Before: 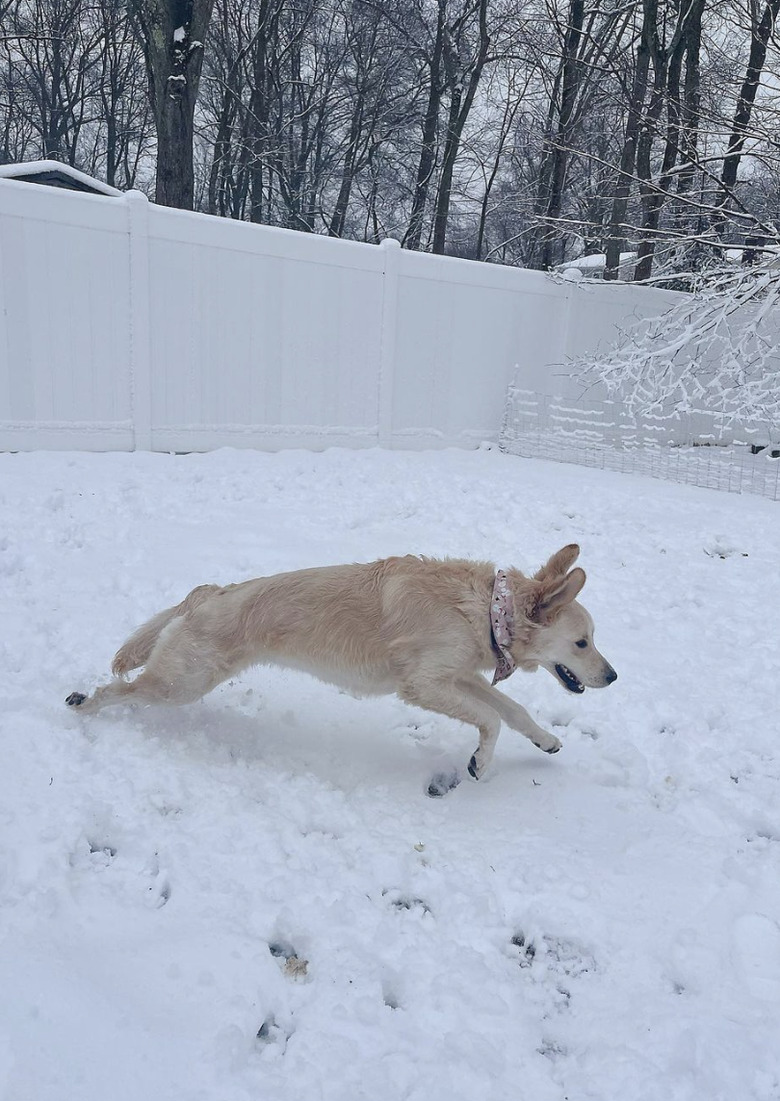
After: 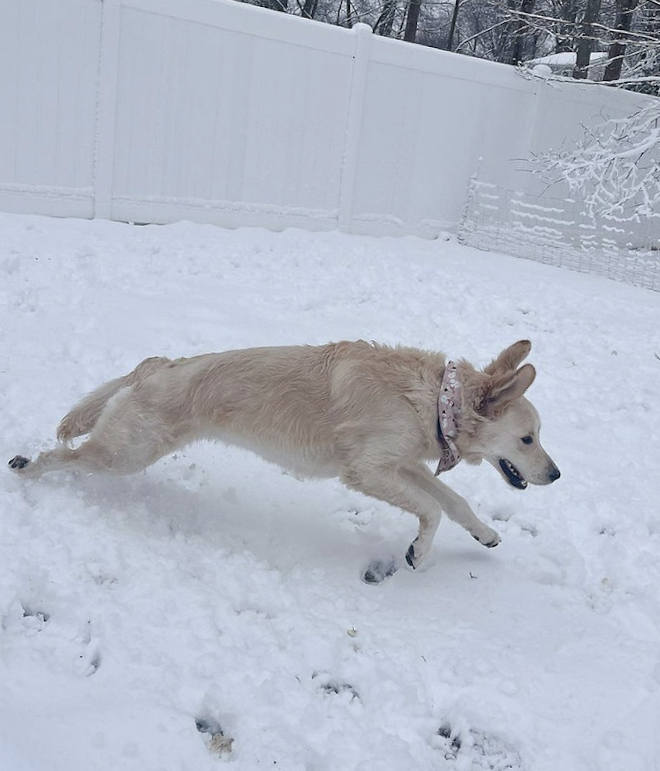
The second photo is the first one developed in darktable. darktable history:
crop and rotate: angle -3.72°, left 9.824%, top 20.9%, right 12.439%, bottom 11.974%
color correction: highlights b* 0.001, saturation 0.842
shadows and highlights: shadows -9.83, white point adjustment 1.35, highlights 9.99
